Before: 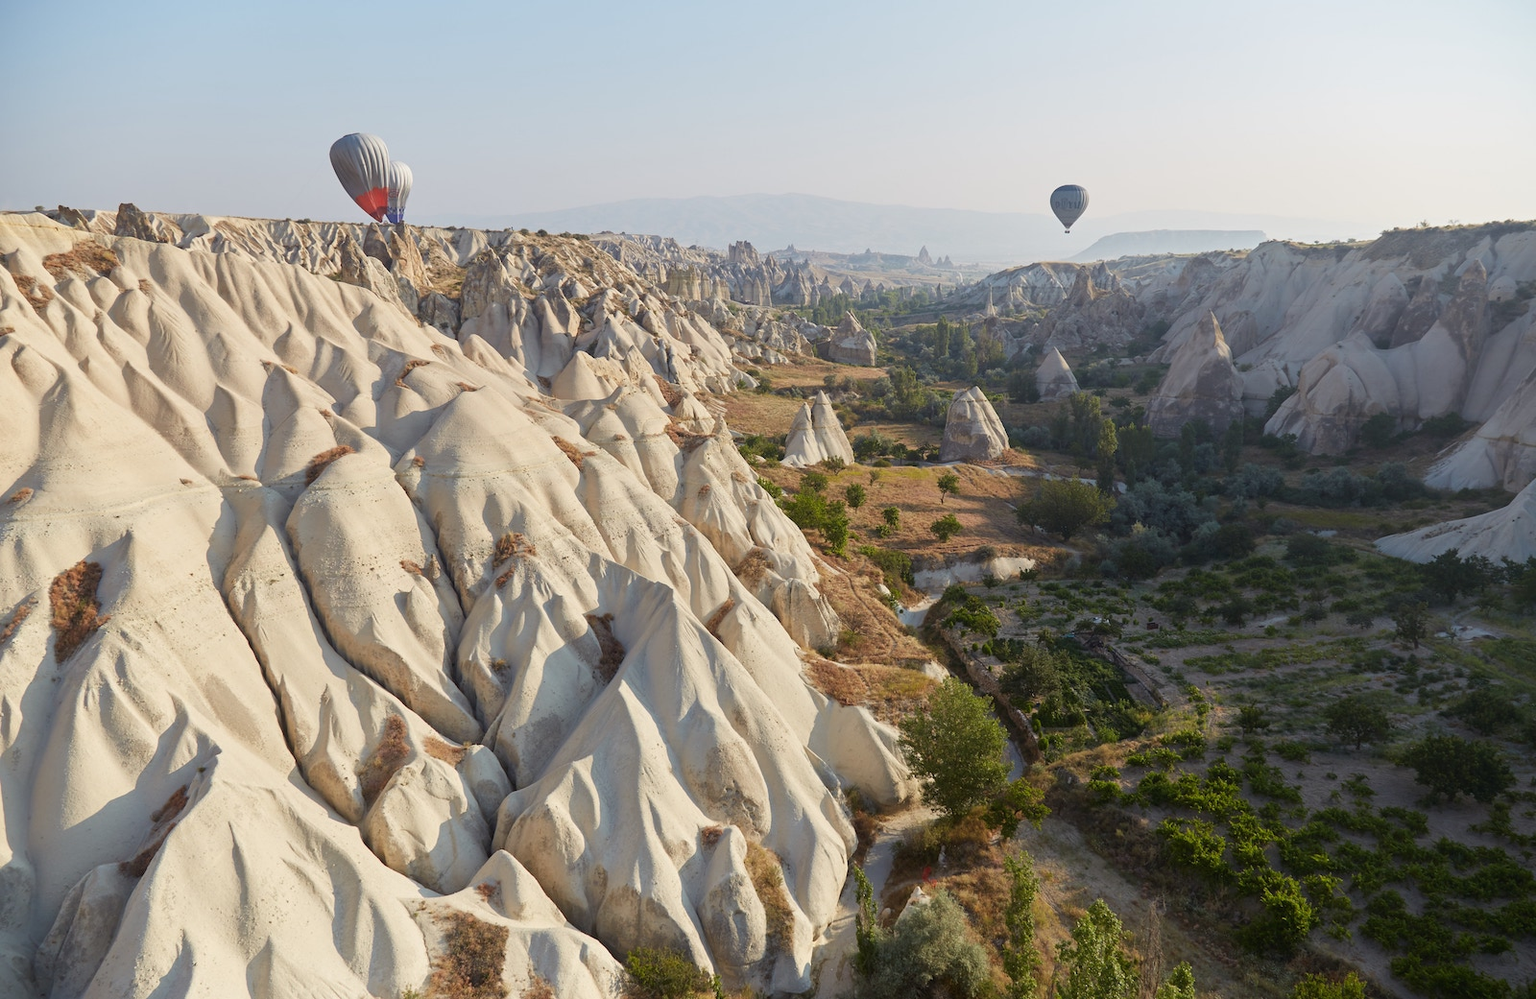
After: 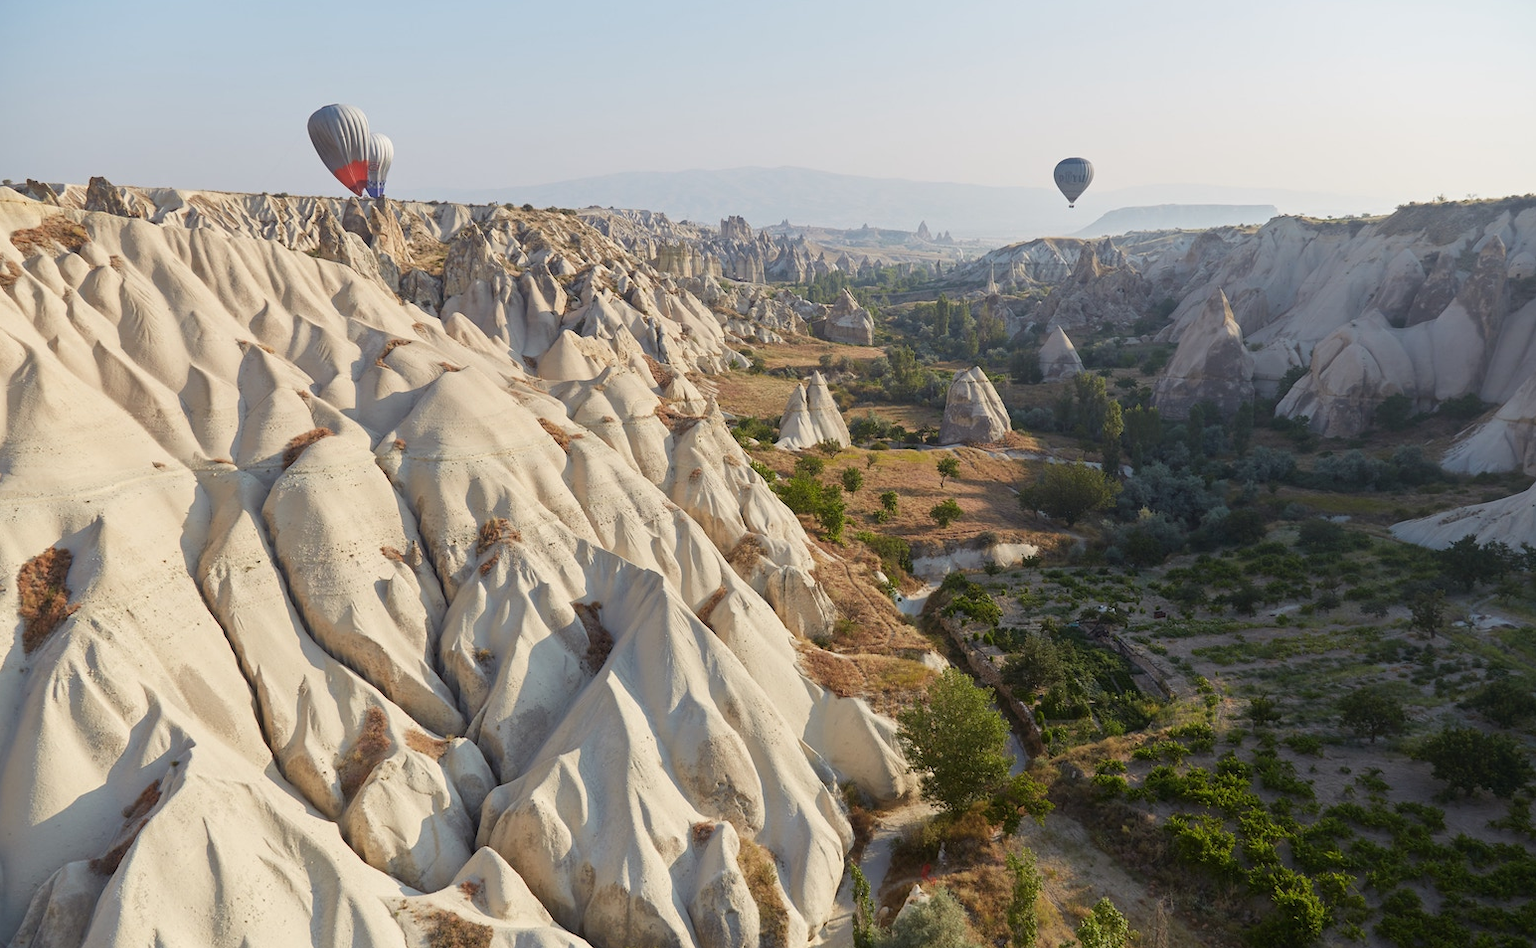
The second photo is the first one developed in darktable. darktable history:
crop: left 2.146%, top 3.325%, right 1.246%, bottom 4.984%
